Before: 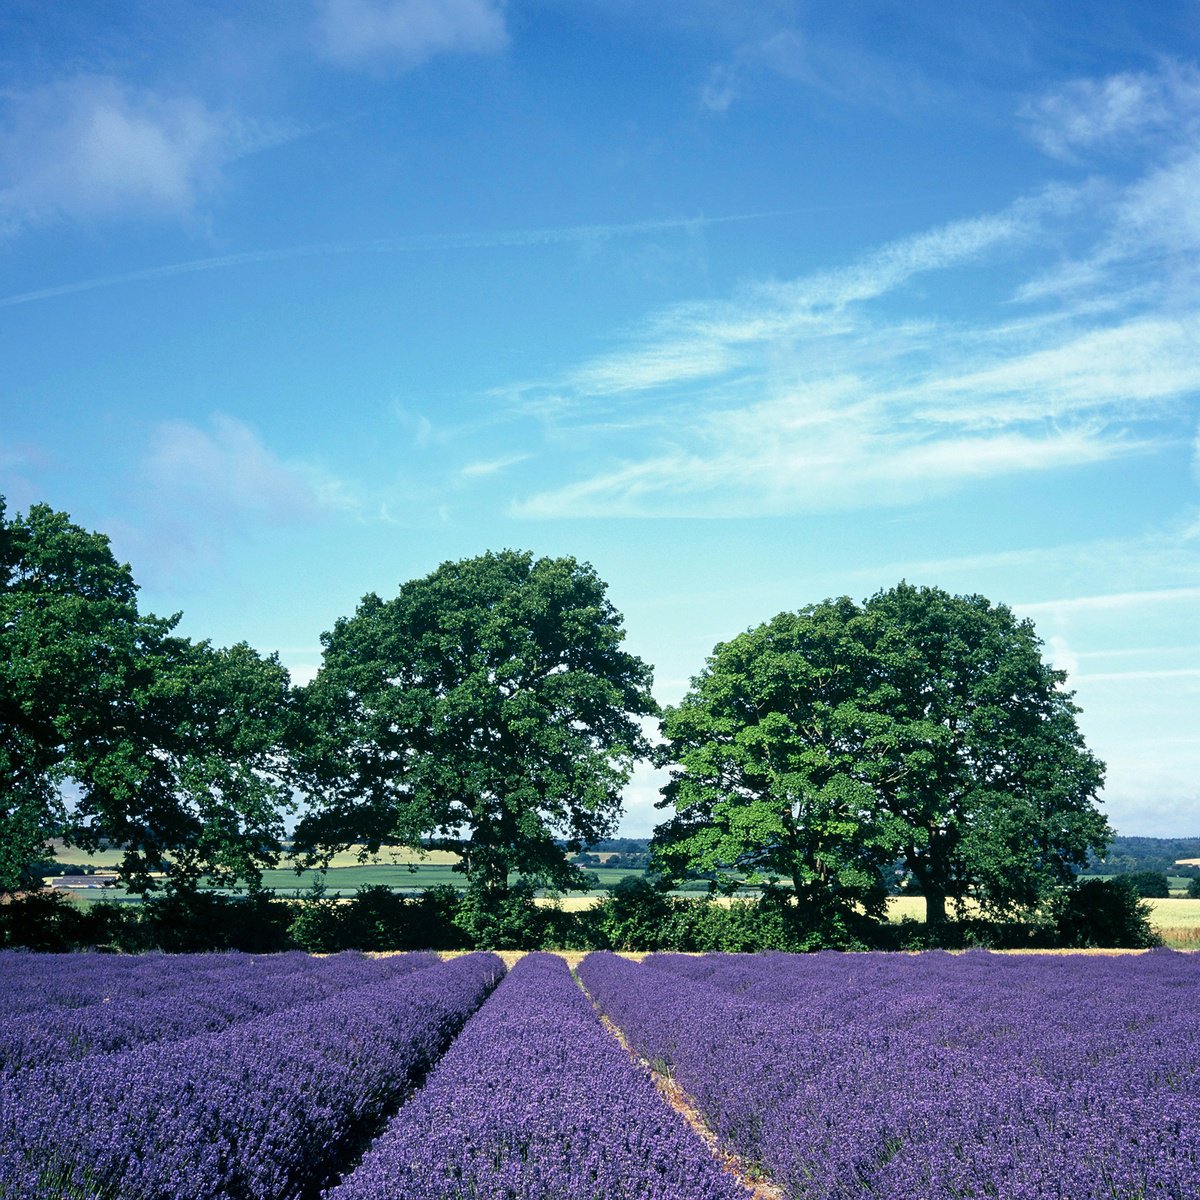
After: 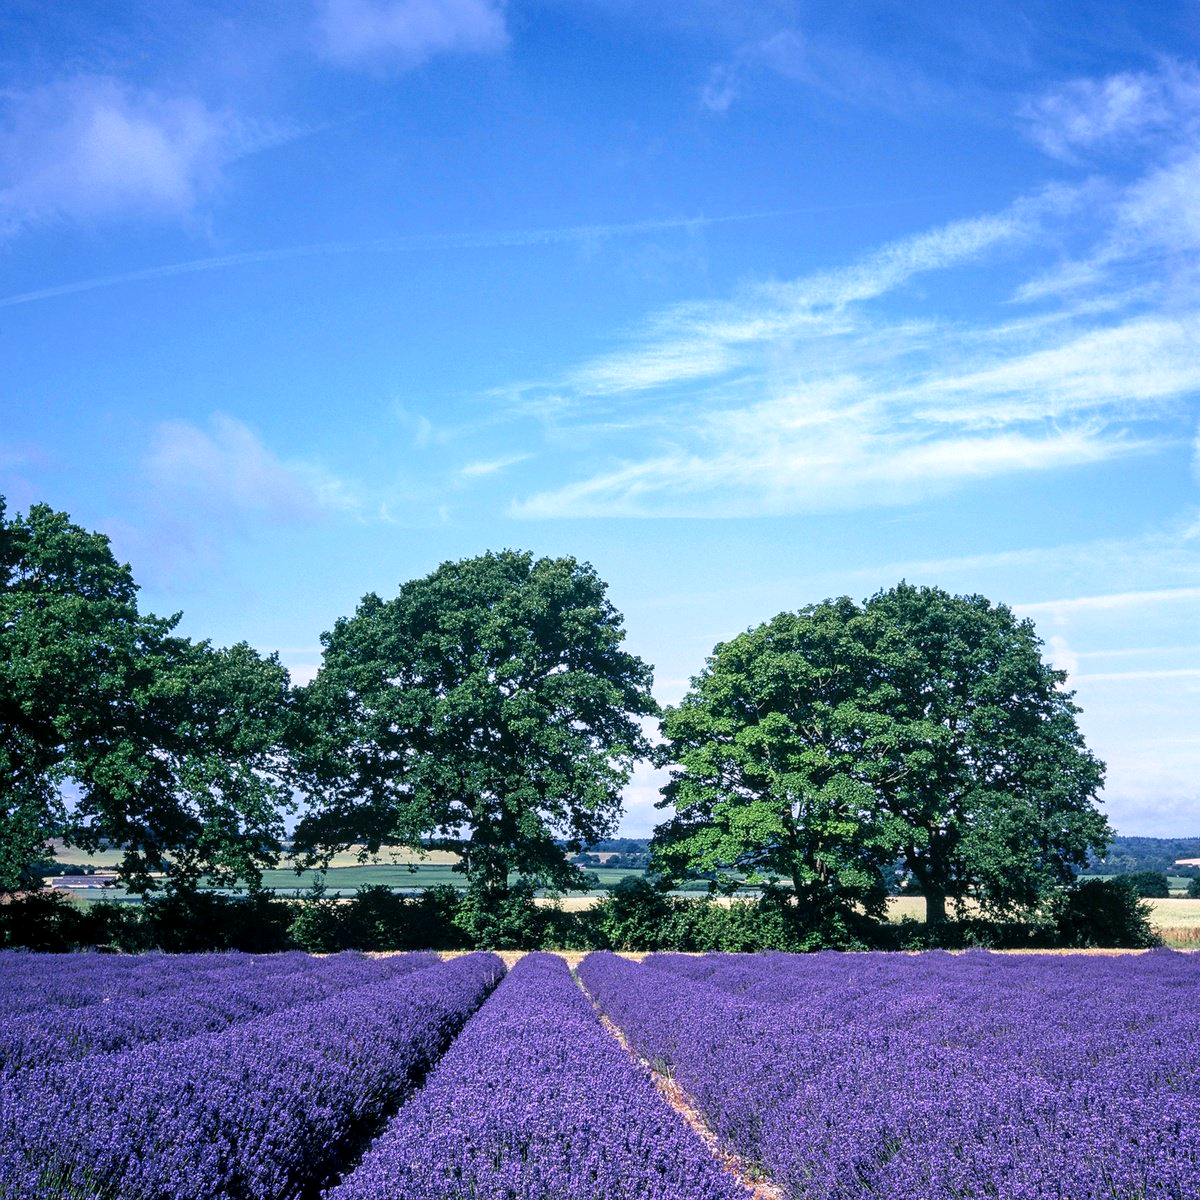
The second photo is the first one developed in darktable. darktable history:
white balance: red 1.042, blue 1.17
local contrast: on, module defaults
